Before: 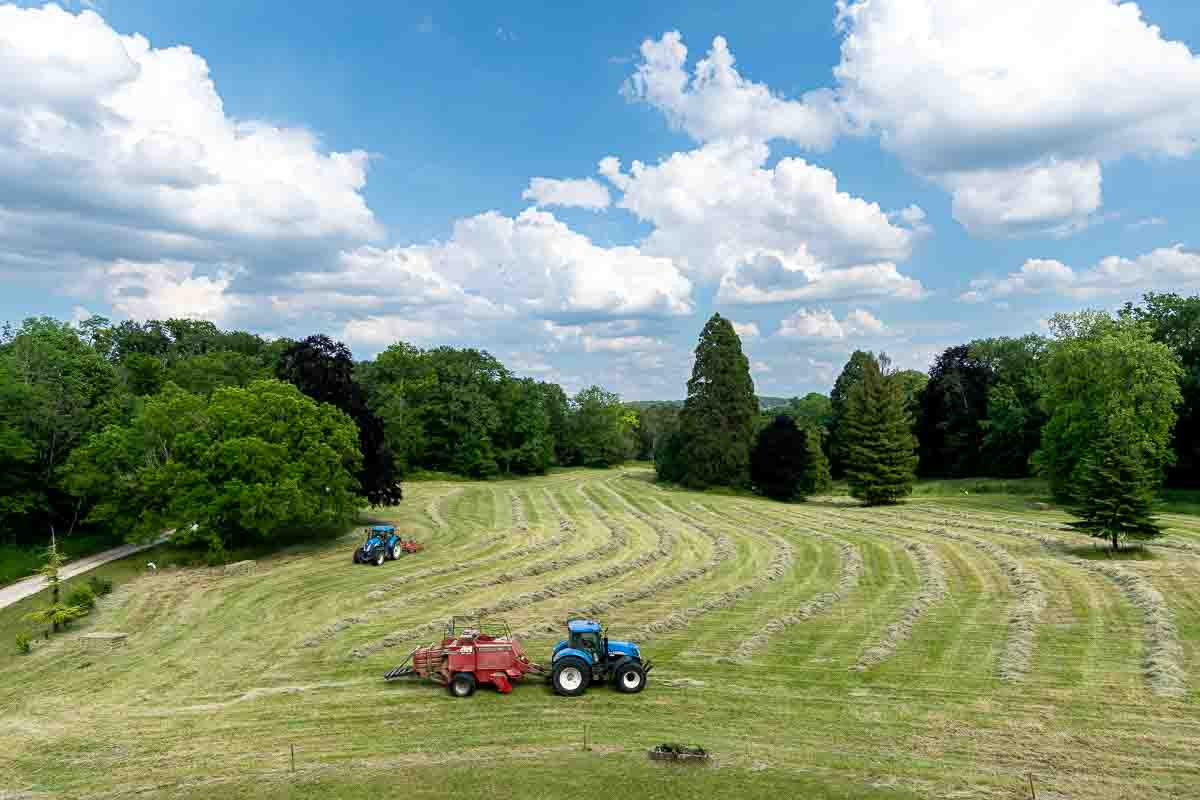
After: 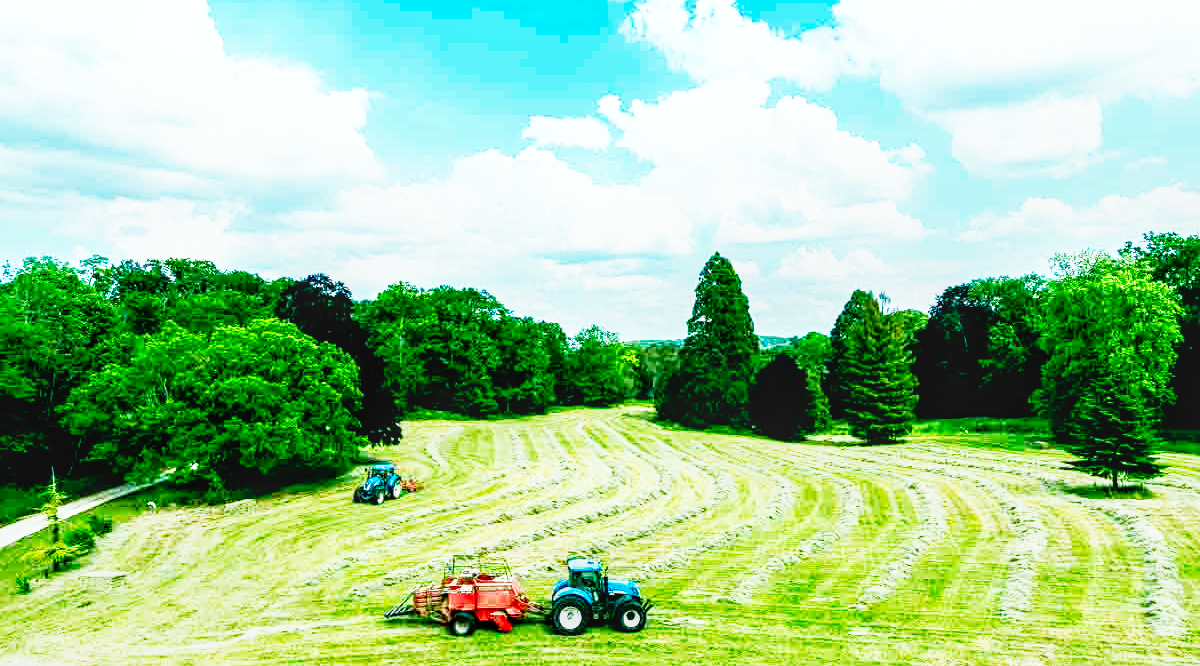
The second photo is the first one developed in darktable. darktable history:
crop: top 7.625%, bottom 8.027%
color balance rgb: shadows lift › chroma 11.71%, shadows lift › hue 133.46°, highlights gain › chroma 4%, highlights gain › hue 200.2°, perceptual saturation grading › global saturation 18.05%
base curve: curves: ch0 [(0, 0) (0.007, 0.004) (0.027, 0.03) (0.046, 0.07) (0.207, 0.54) (0.442, 0.872) (0.673, 0.972) (1, 1)], preserve colors none
tone curve: curves: ch0 [(0, 0) (0.003, 0.005) (0.011, 0.008) (0.025, 0.014) (0.044, 0.021) (0.069, 0.027) (0.1, 0.041) (0.136, 0.083) (0.177, 0.138) (0.224, 0.197) (0.277, 0.259) (0.335, 0.331) (0.399, 0.399) (0.468, 0.476) (0.543, 0.547) (0.623, 0.635) (0.709, 0.753) (0.801, 0.847) (0.898, 0.94) (1, 1)], preserve colors none
local contrast: on, module defaults
